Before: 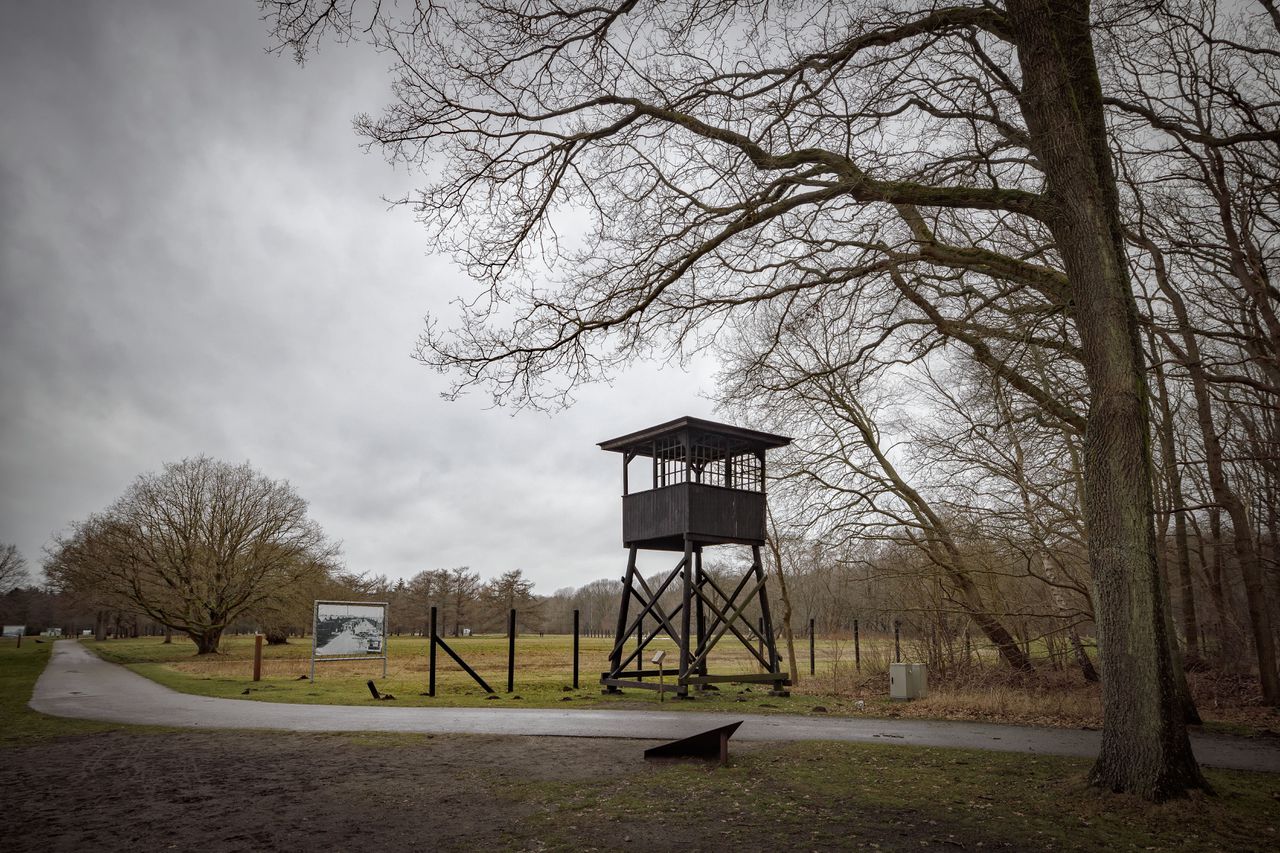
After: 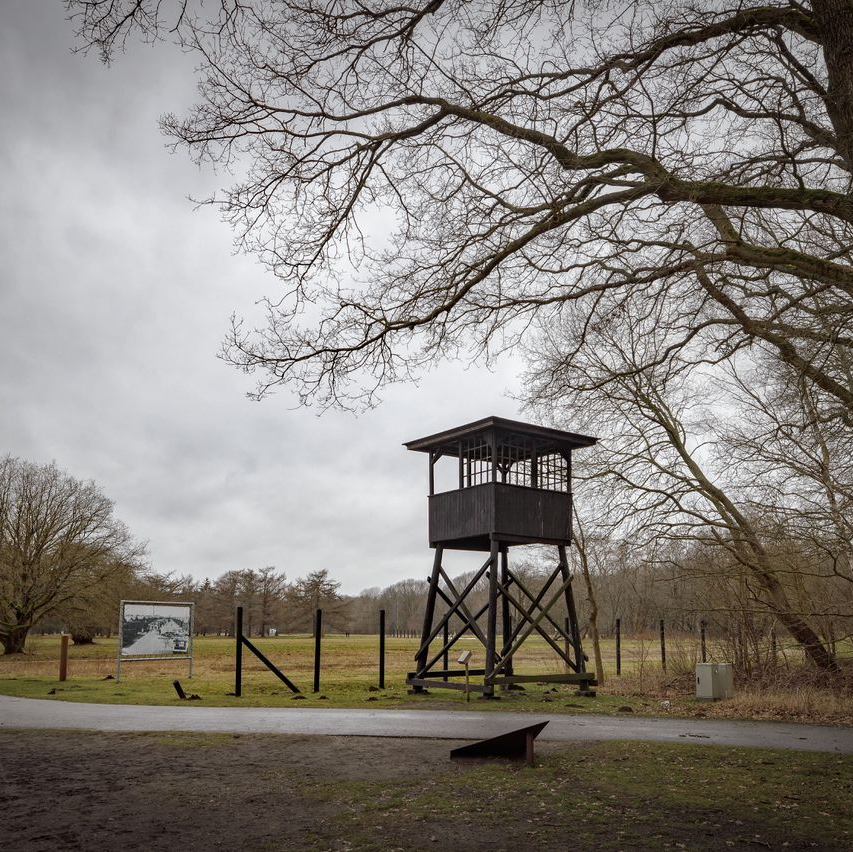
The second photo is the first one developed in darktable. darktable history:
crop and rotate: left 15.189%, right 18.115%
